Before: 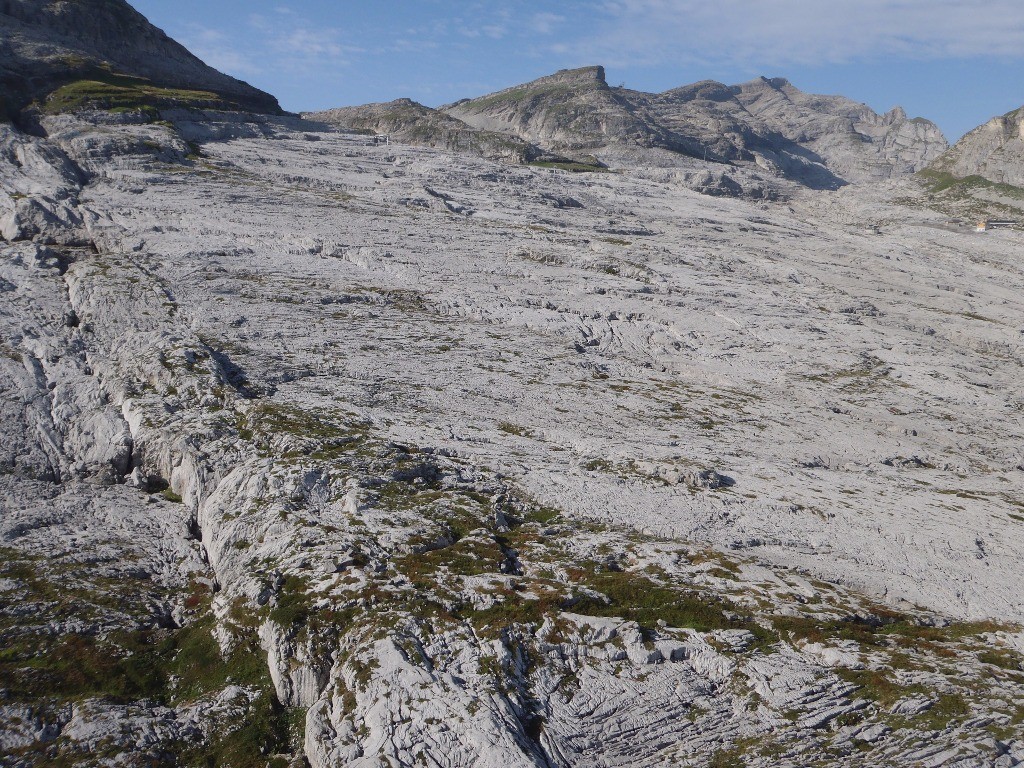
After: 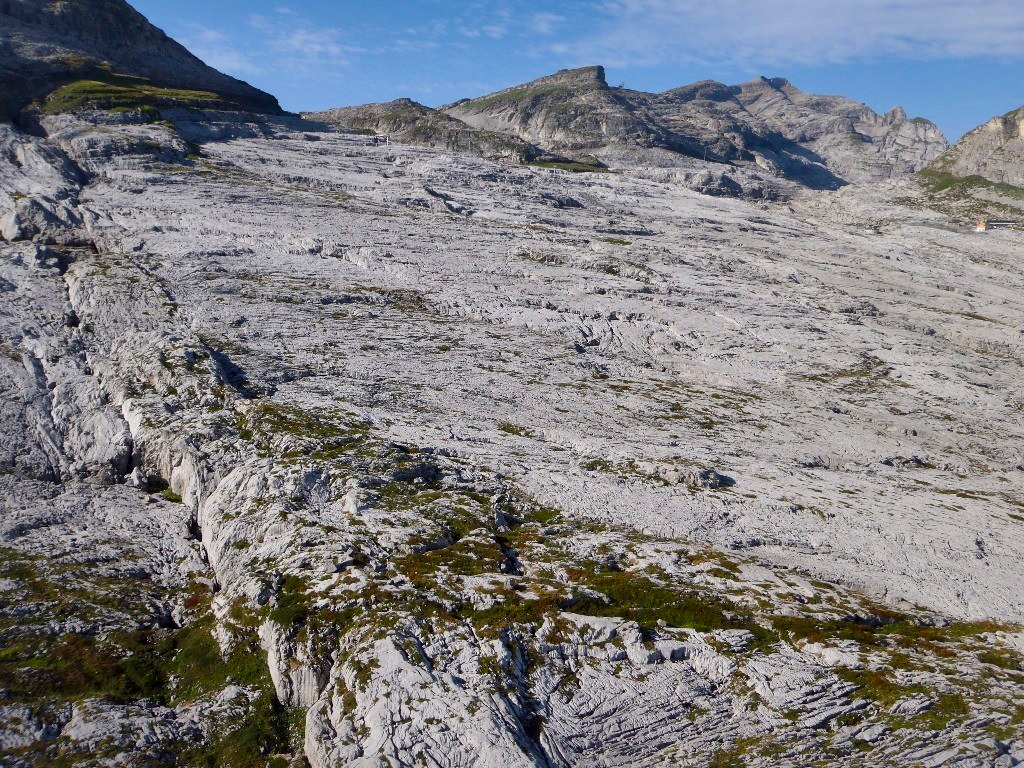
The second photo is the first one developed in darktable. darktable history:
local contrast: mode bilateral grid, contrast 25, coarseness 60, detail 151%, midtone range 0.2
velvia: strength 32%, mid-tones bias 0.2
